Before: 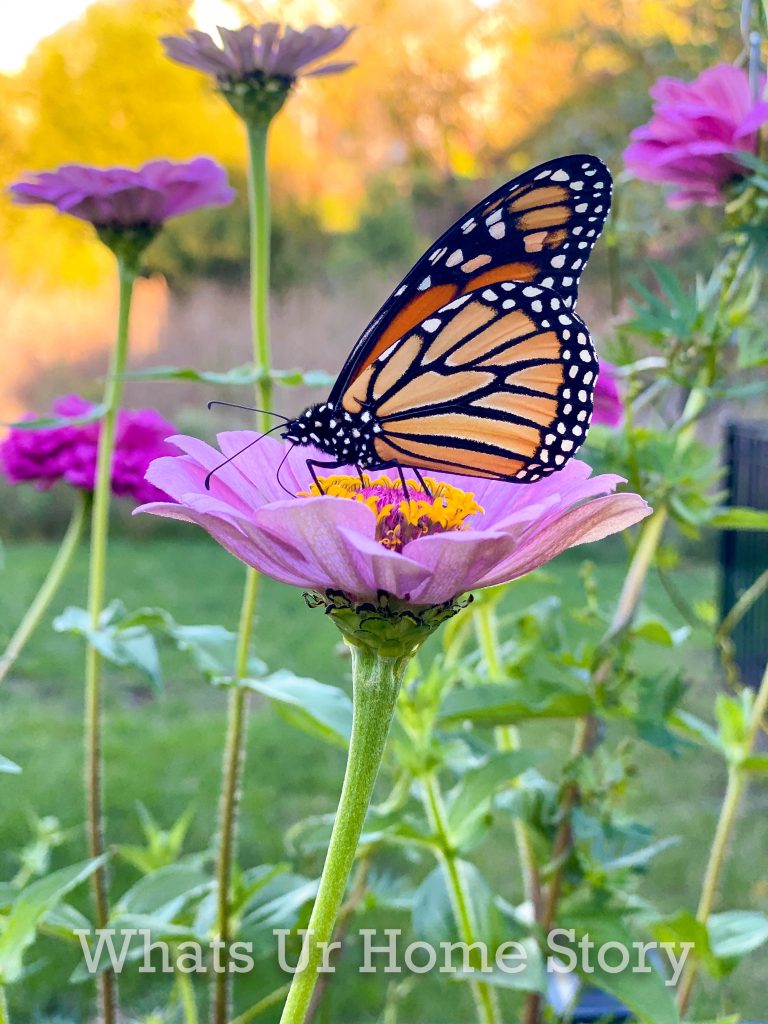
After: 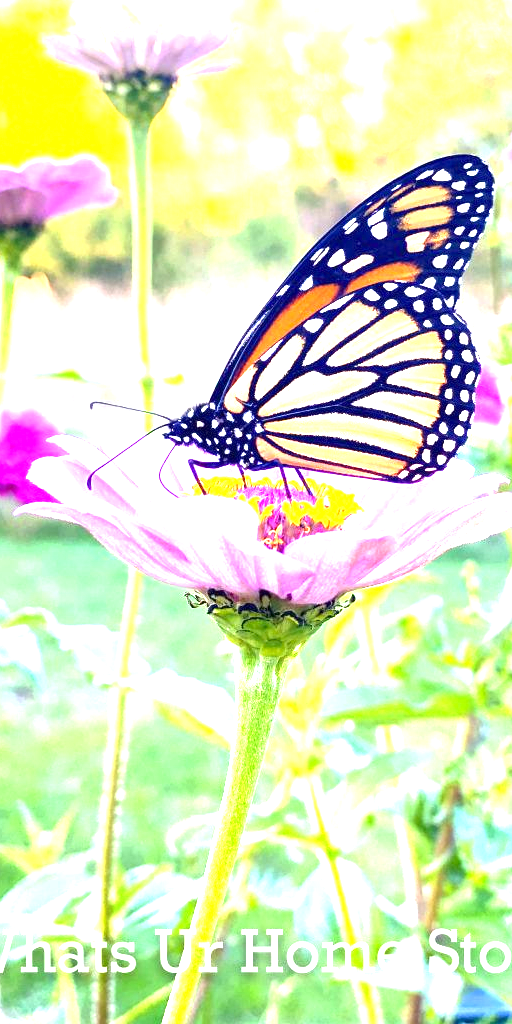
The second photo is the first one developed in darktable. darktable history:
exposure: exposure 2.207 EV, compensate highlight preservation false
crop and rotate: left 15.446%, right 17.836%
